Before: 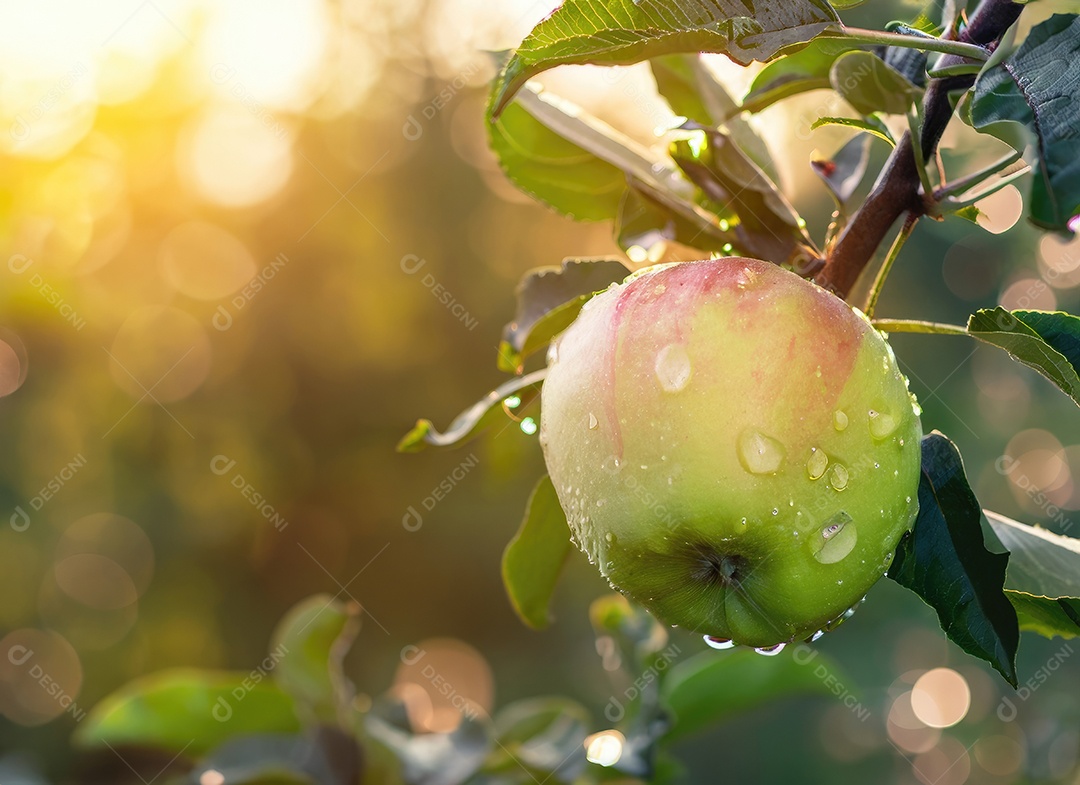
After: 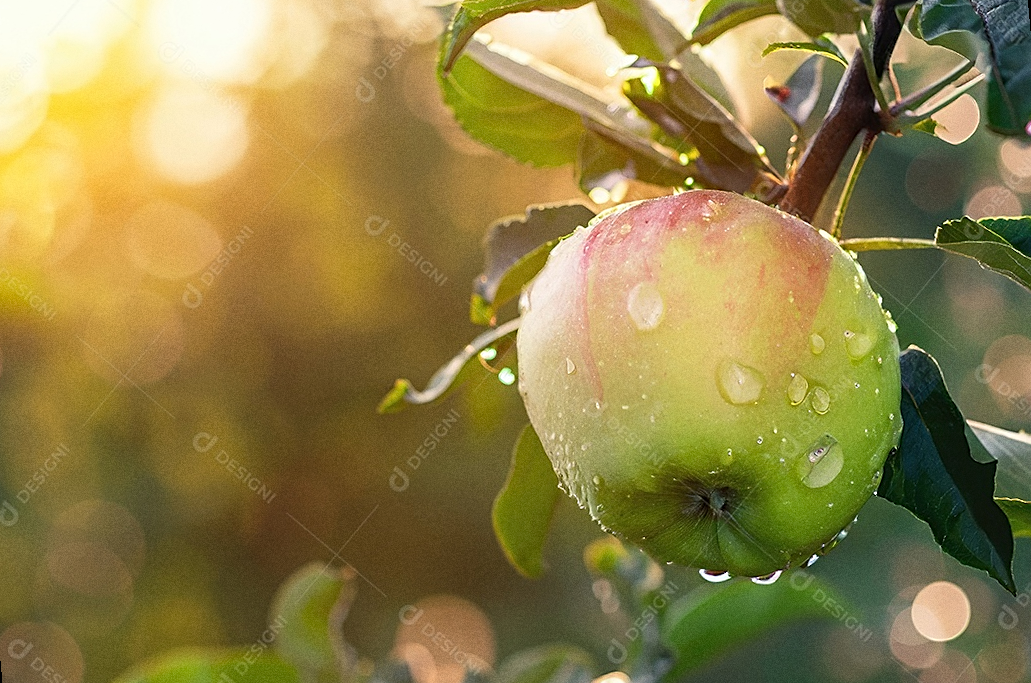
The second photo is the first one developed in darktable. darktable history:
sharpen: on, module defaults
grain: coarseness 0.09 ISO
rotate and perspective: rotation -5°, crop left 0.05, crop right 0.952, crop top 0.11, crop bottom 0.89
